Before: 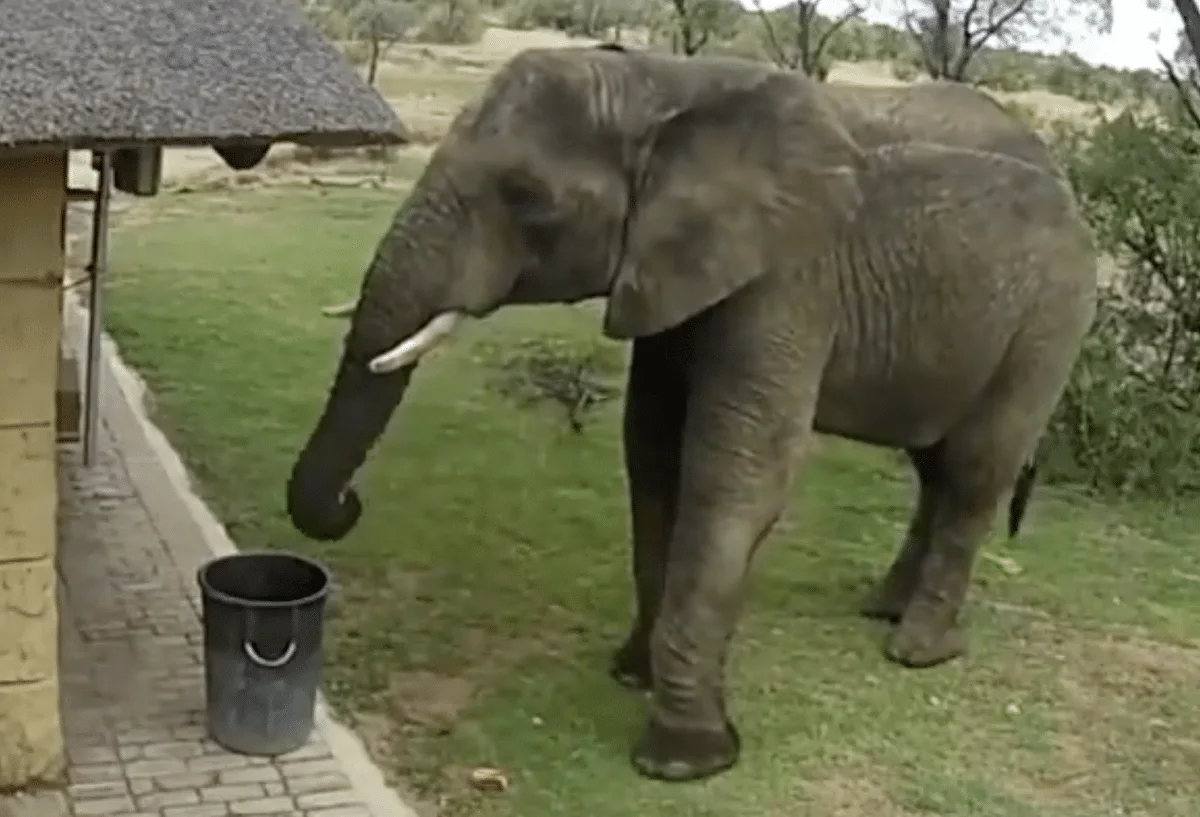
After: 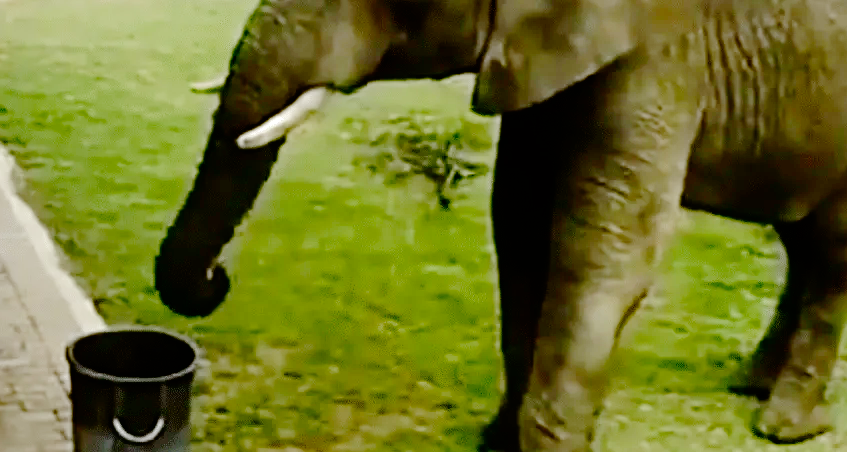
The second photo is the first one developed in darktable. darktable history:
tone equalizer: edges refinement/feathering 500, mask exposure compensation -1.57 EV, preserve details no
crop: left 11.074%, top 27.518%, right 18.292%, bottom 17.139%
contrast brightness saturation: contrast 0.121, brightness -0.117, saturation 0.196
shadows and highlights: on, module defaults
base curve: curves: ch0 [(0, 0) (0.036, 0.01) (0.123, 0.254) (0.258, 0.504) (0.507, 0.748) (1, 1)], preserve colors none
exposure: exposure 0.297 EV, compensate highlight preservation false
